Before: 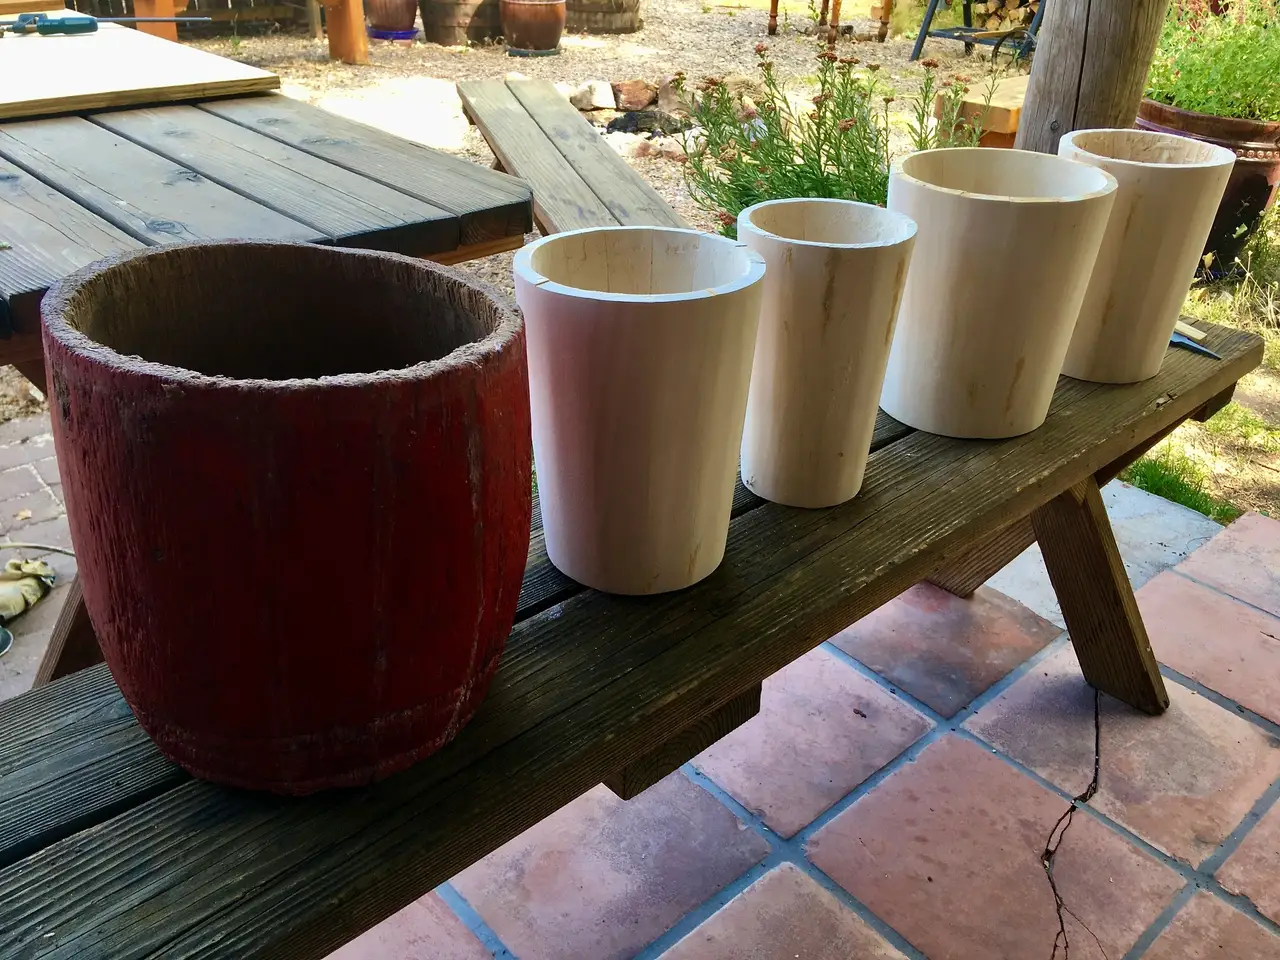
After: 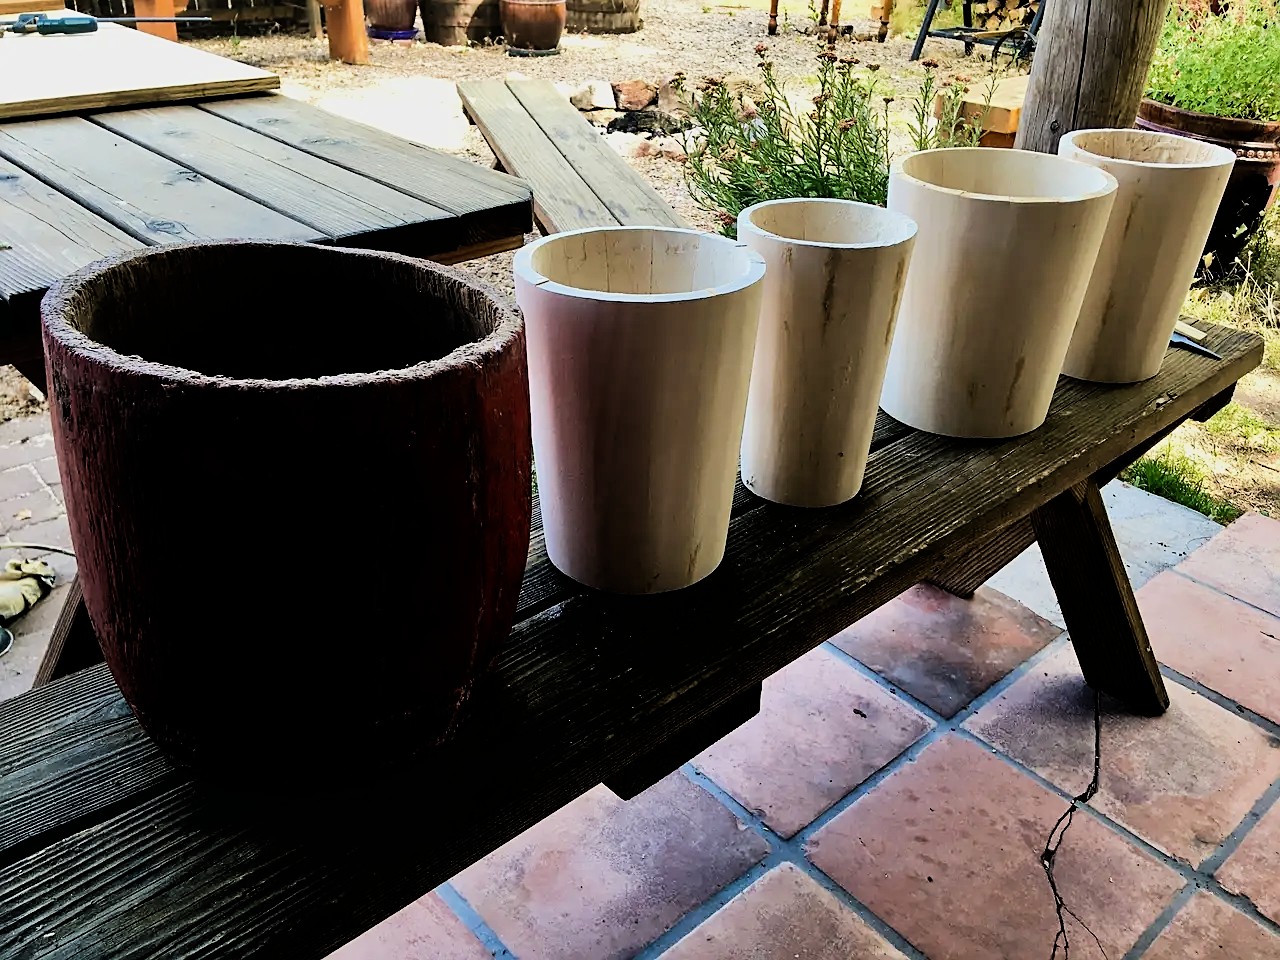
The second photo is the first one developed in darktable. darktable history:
sharpen: on, module defaults
tone equalizer: -8 EV -0.417 EV, -7 EV -0.389 EV, -6 EV -0.333 EV, -5 EV -0.222 EV, -3 EV 0.222 EV, -2 EV 0.333 EV, -1 EV 0.389 EV, +0 EV 0.417 EV, edges refinement/feathering 500, mask exposure compensation -1.57 EV, preserve details no
filmic rgb: black relative exposure -5 EV, hardness 2.88, contrast 1.3, highlights saturation mix -10%
